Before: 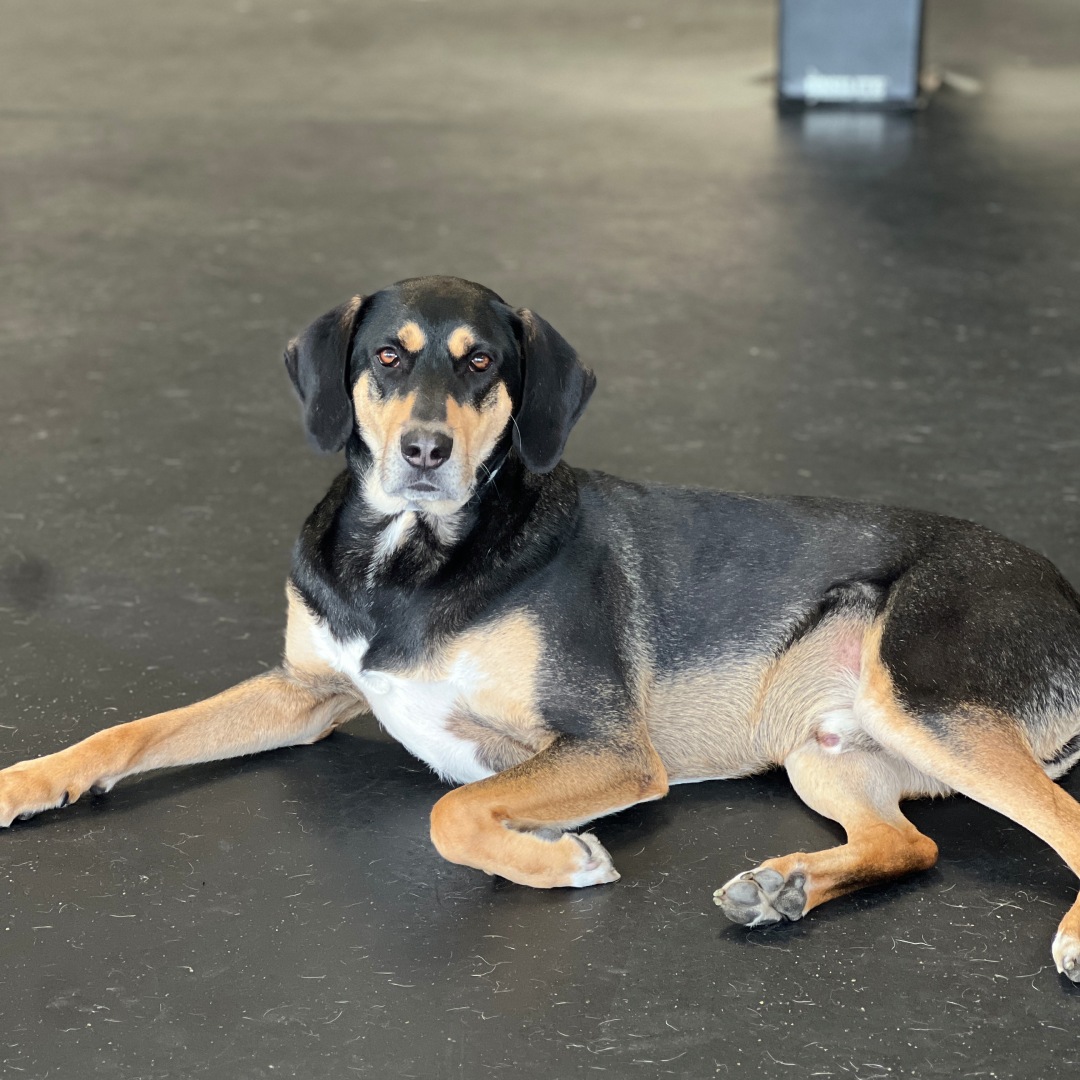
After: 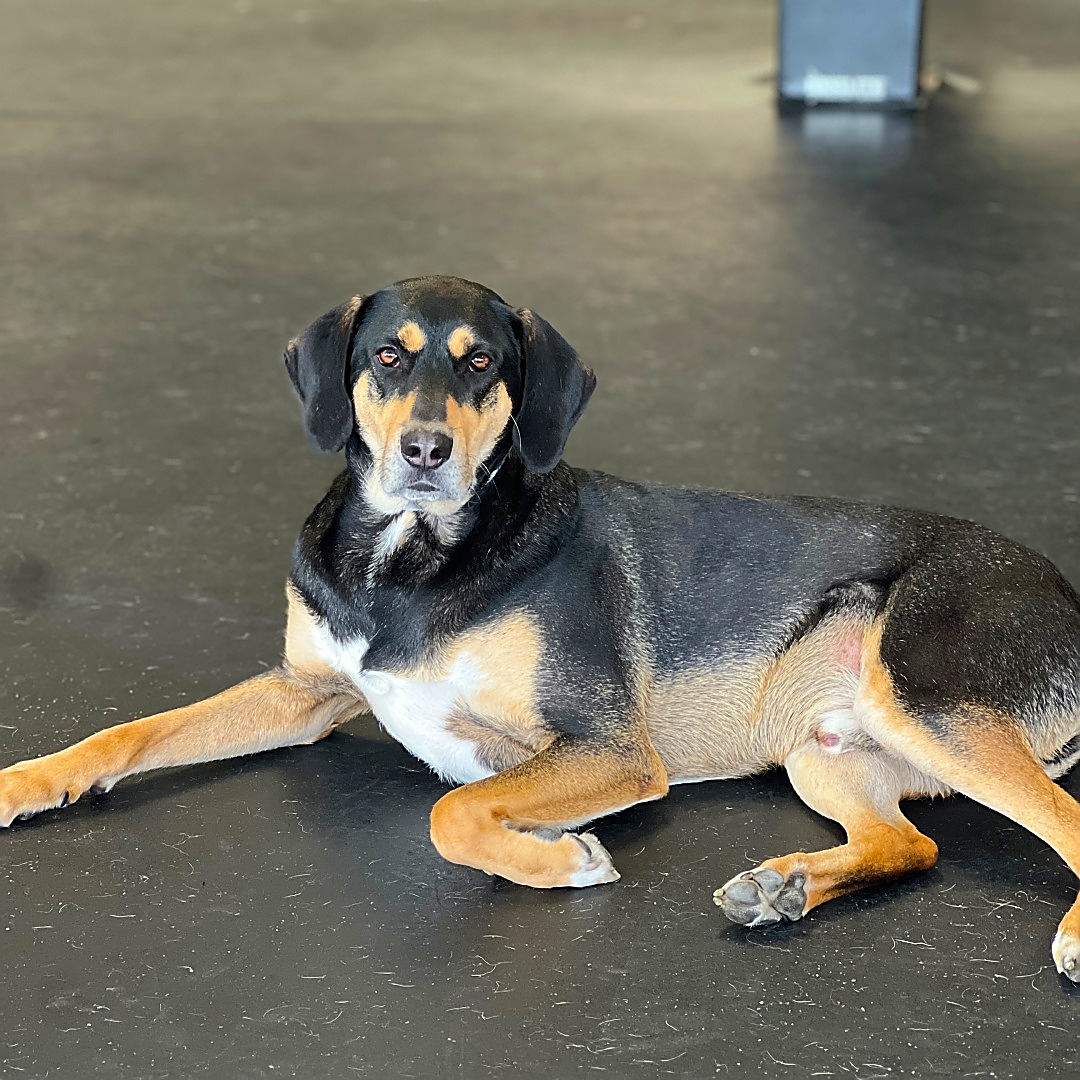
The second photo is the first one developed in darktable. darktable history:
sharpen: radius 1.4, amount 1.25, threshold 0.7
color balance rgb: perceptual saturation grading › global saturation 25%, global vibrance 20%
